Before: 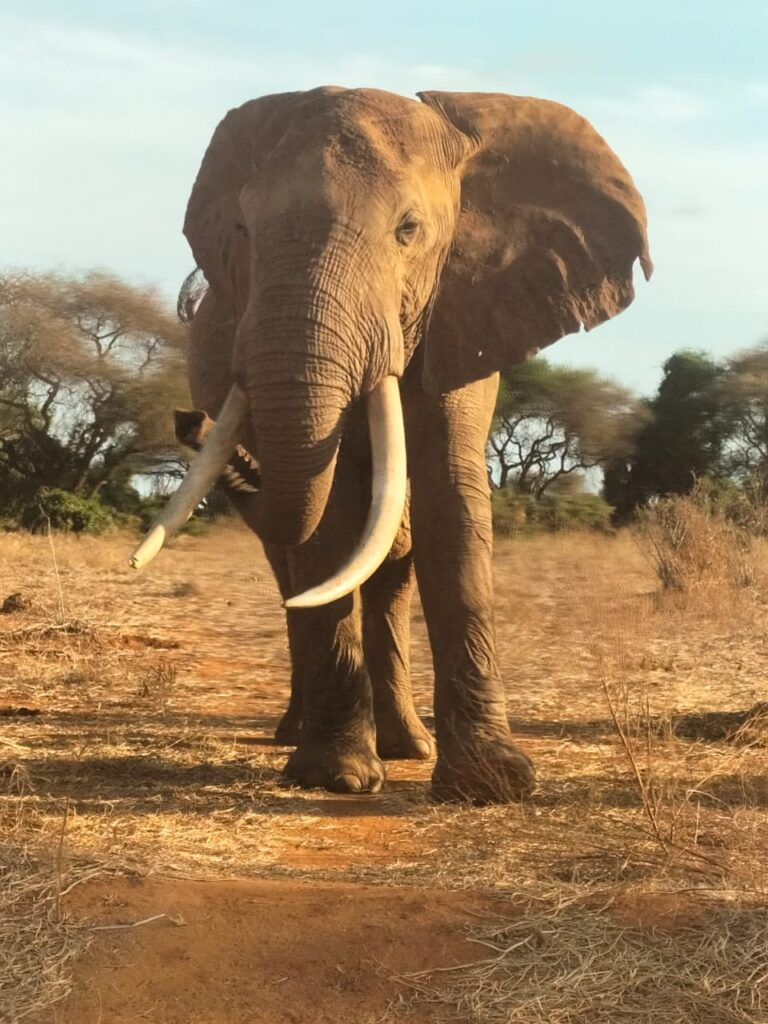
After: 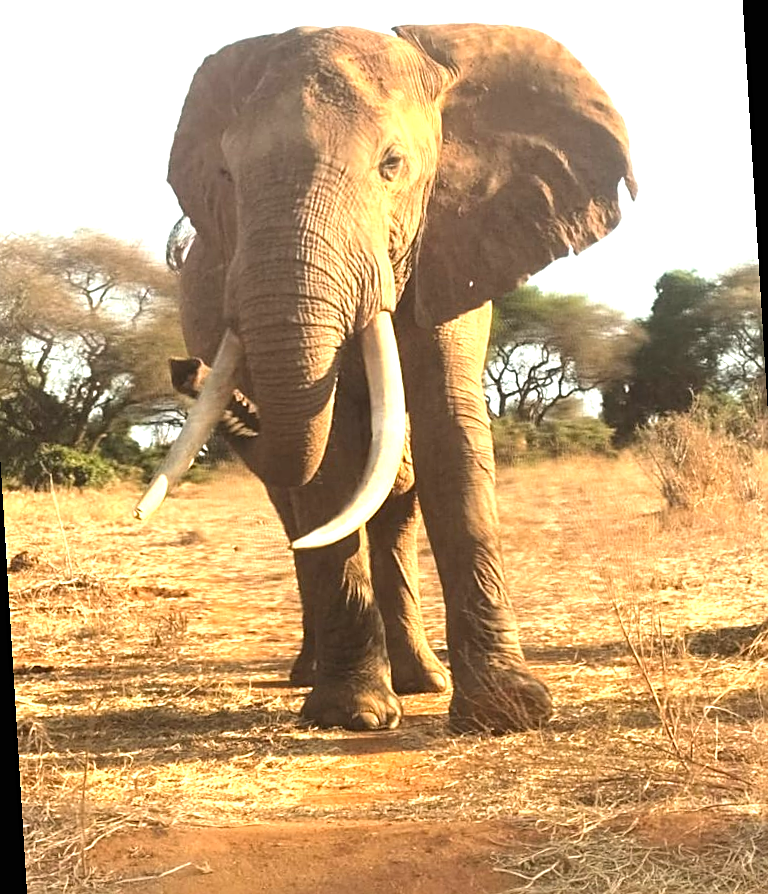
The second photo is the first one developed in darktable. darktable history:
sharpen: on, module defaults
white balance: emerald 1
exposure: black level correction 0, exposure 1.1 EV, compensate exposure bias true, compensate highlight preservation false
rotate and perspective: rotation -3.52°, crop left 0.036, crop right 0.964, crop top 0.081, crop bottom 0.919
